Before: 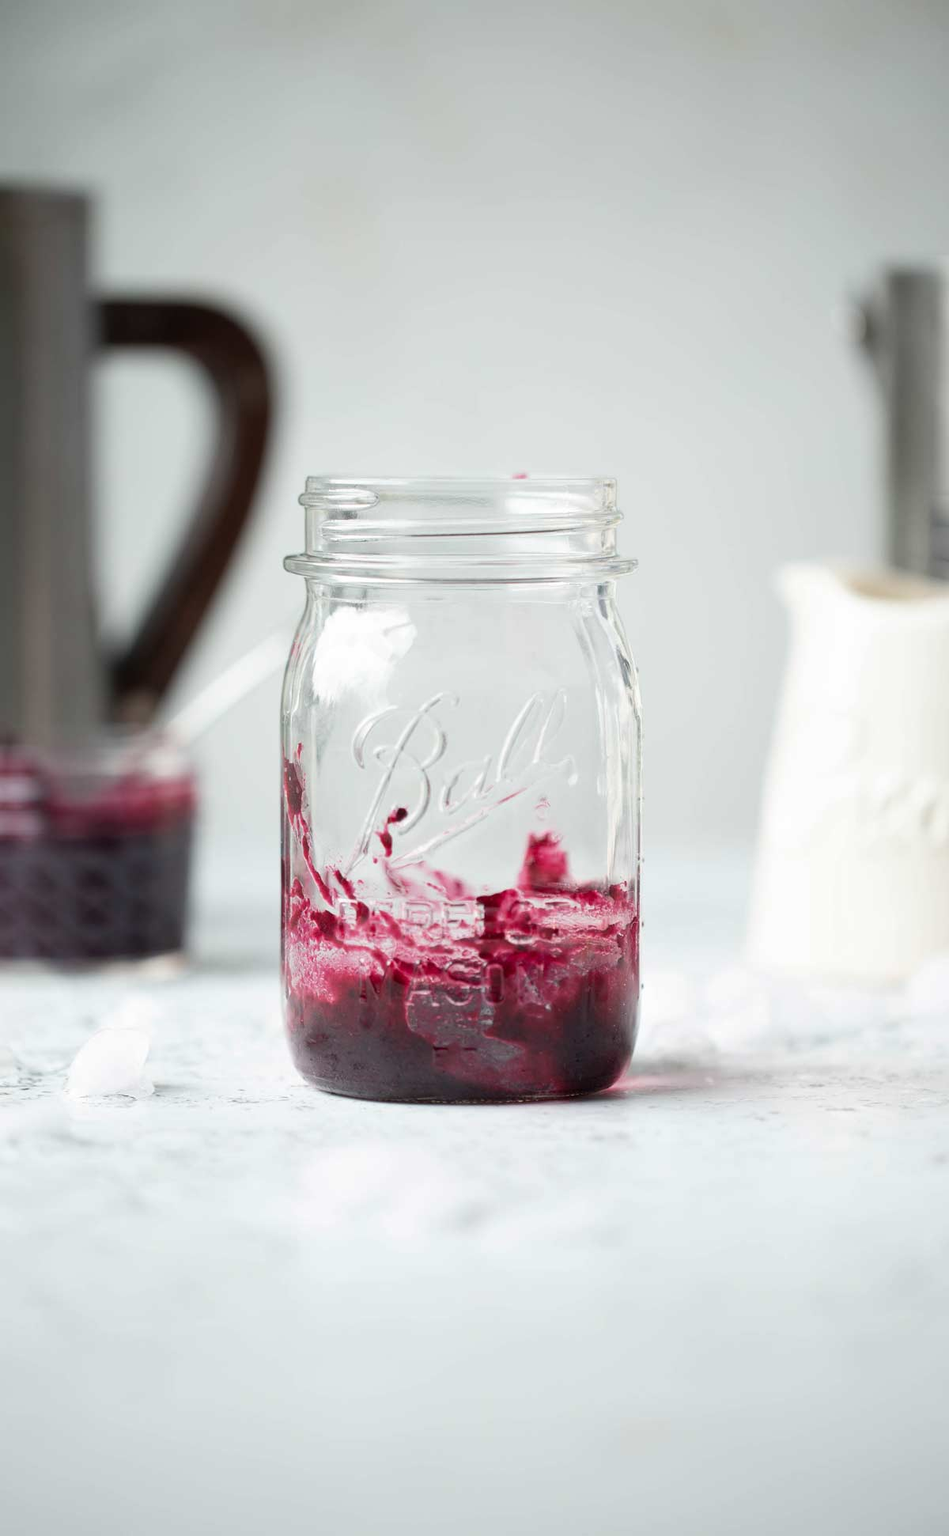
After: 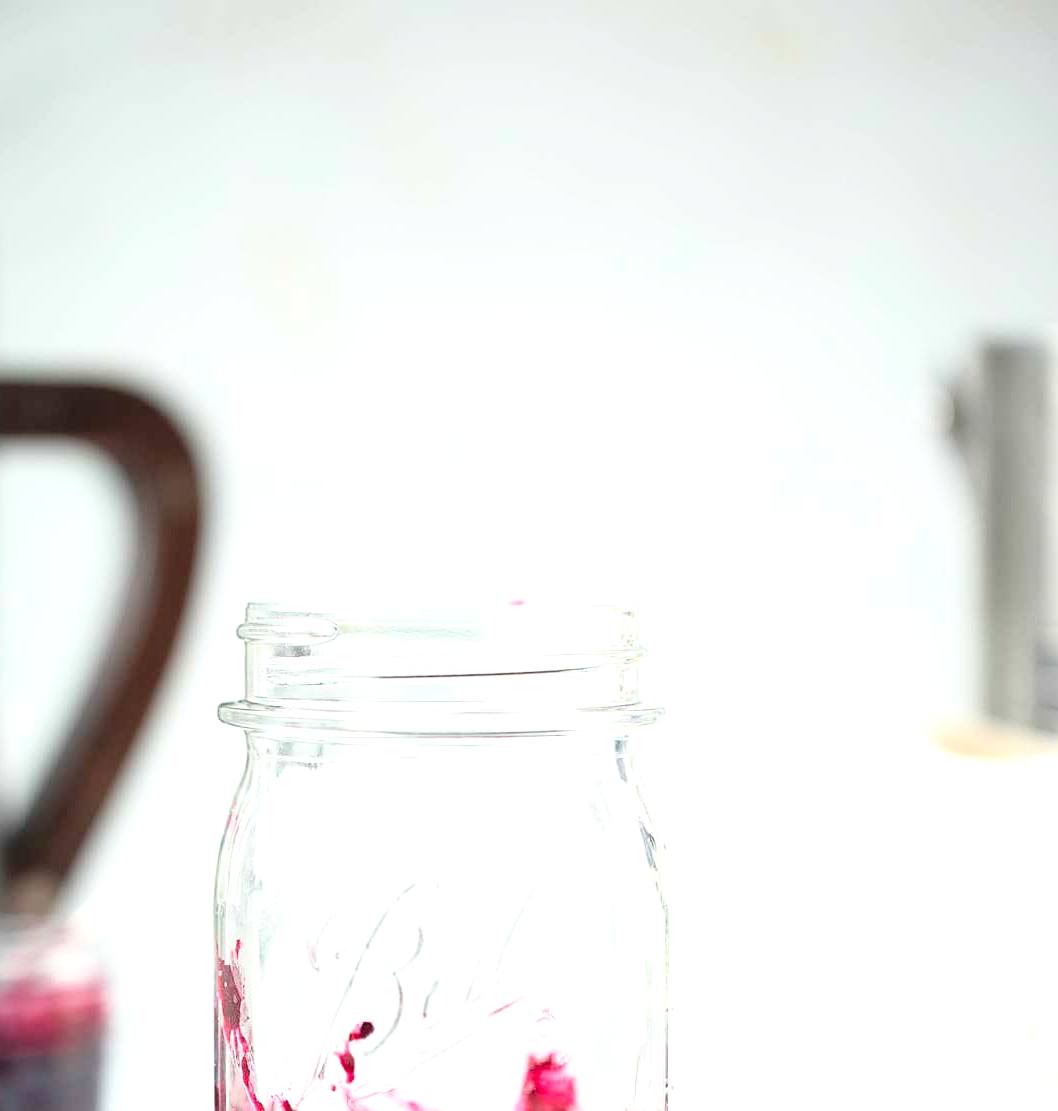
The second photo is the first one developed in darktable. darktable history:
crop and rotate: left 11.812%, bottom 42.776%
exposure: black level correction 0, exposure 1 EV, compensate exposure bias true, compensate highlight preservation false
tone equalizer: -8 EV 0.25 EV, -7 EV 0.417 EV, -6 EV 0.417 EV, -5 EV 0.25 EV, -3 EV -0.25 EV, -2 EV -0.417 EV, -1 EV -0.417 EV, +0 EV -0.25 EV, edges refinement/feathering 500, mask exposure compensation -1.57 EV, preserve details guided filter
contrast brightness saturation: contrast 0.2, brightness 0.16, saturation 0.22
sharpen: on, module defaults
